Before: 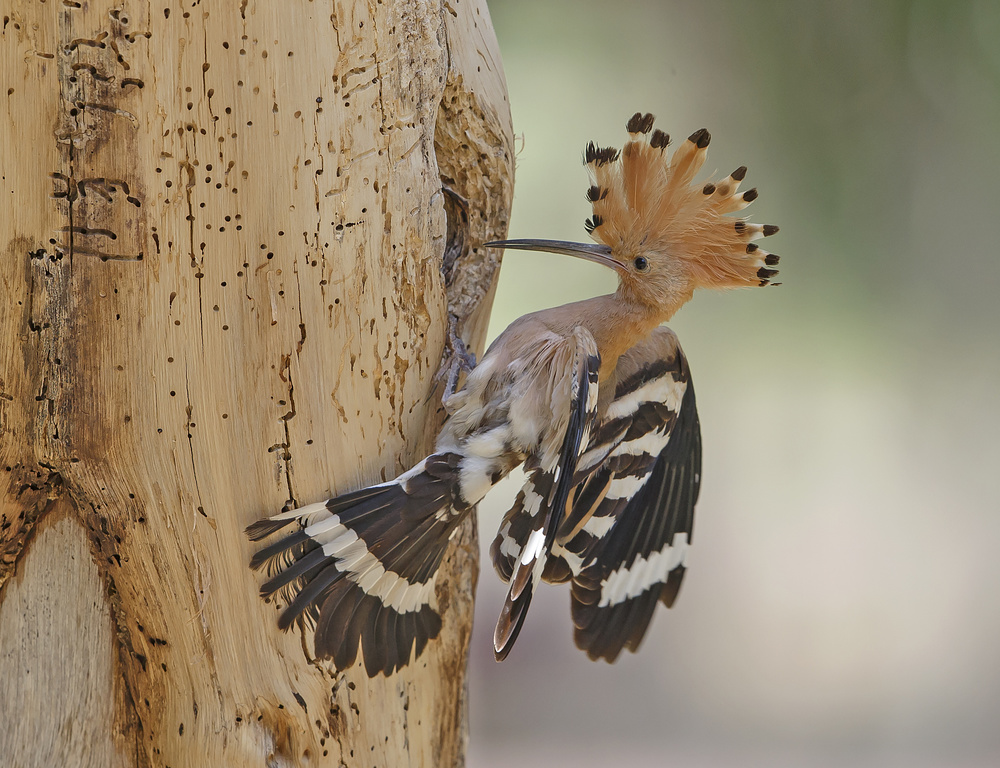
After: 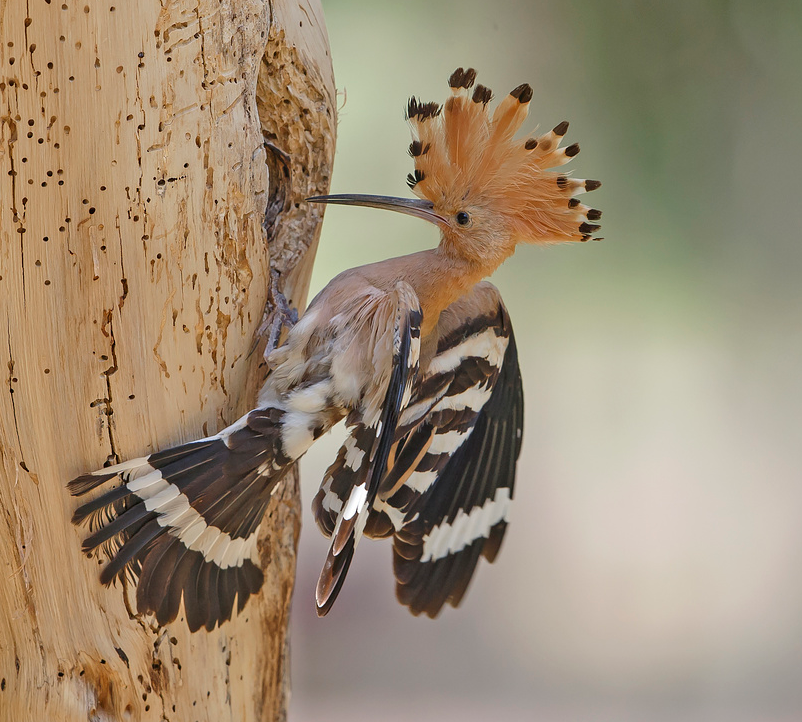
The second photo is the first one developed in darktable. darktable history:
crop and rotate: left 17.854%, top 5.929%, right 1.853%
